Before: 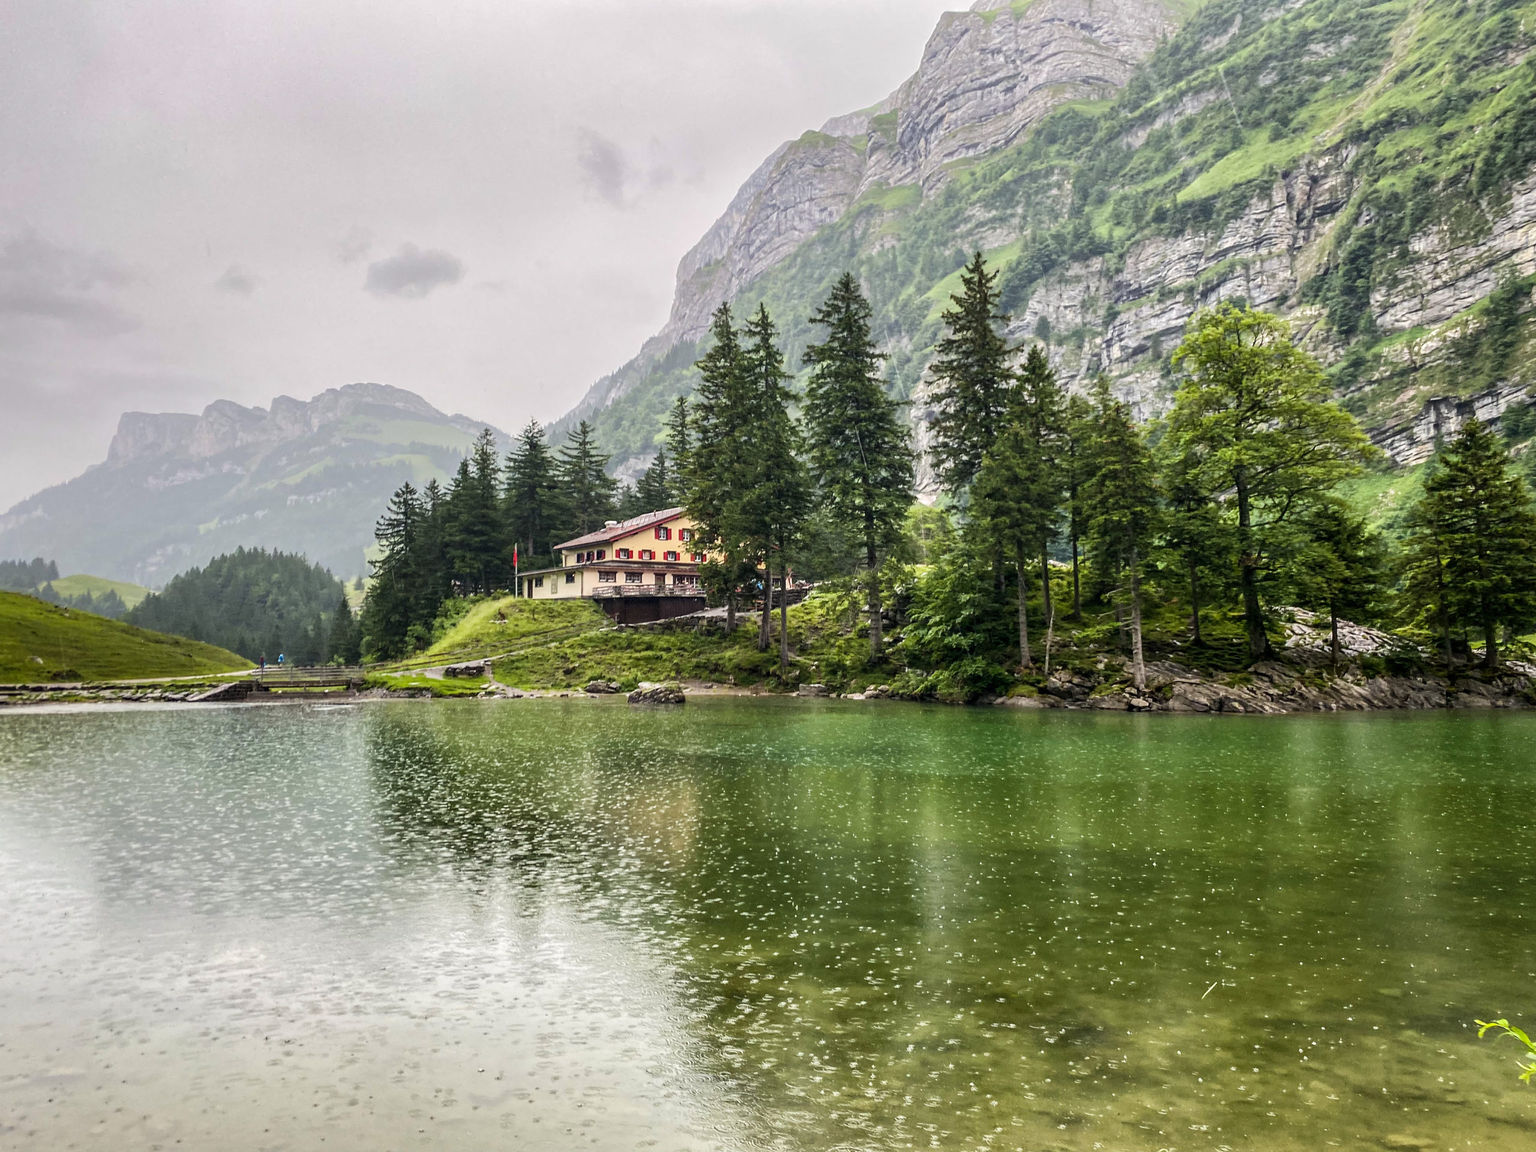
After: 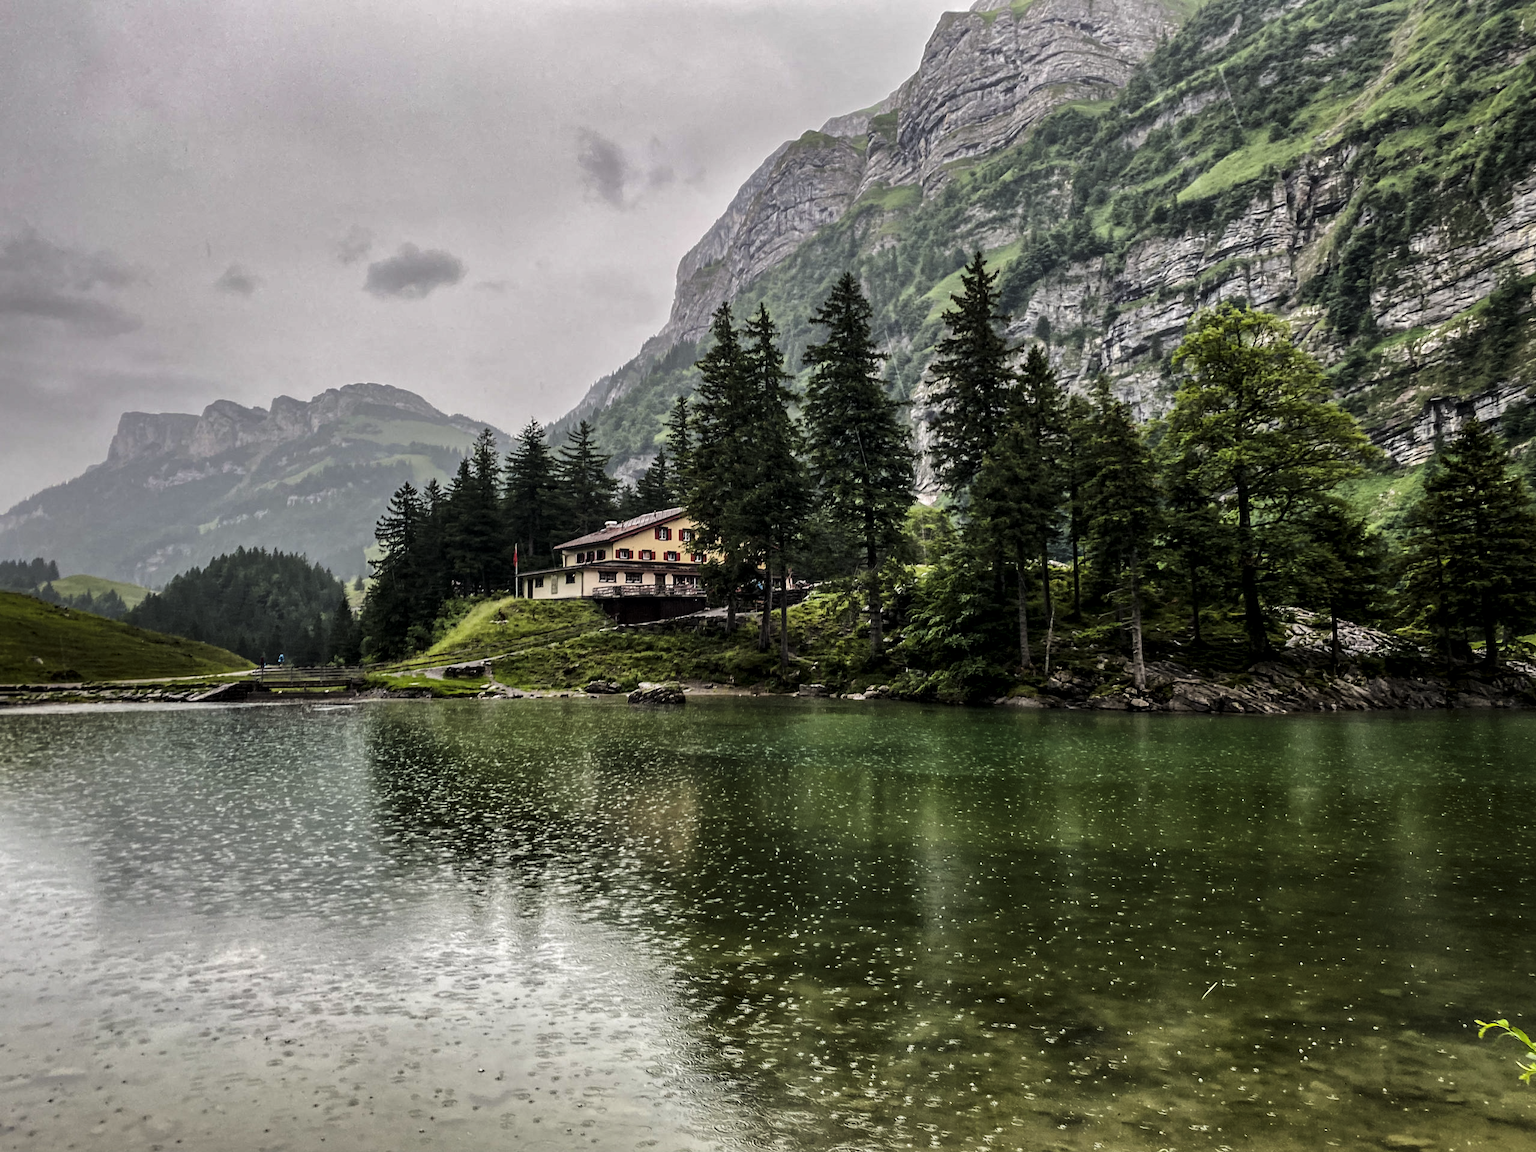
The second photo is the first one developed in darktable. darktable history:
levels: levels [0, 0.618, 1]
local contrast: mode bilateral grid, contrast 20, coarseness 50, detail 120%, midtone range 0.2
